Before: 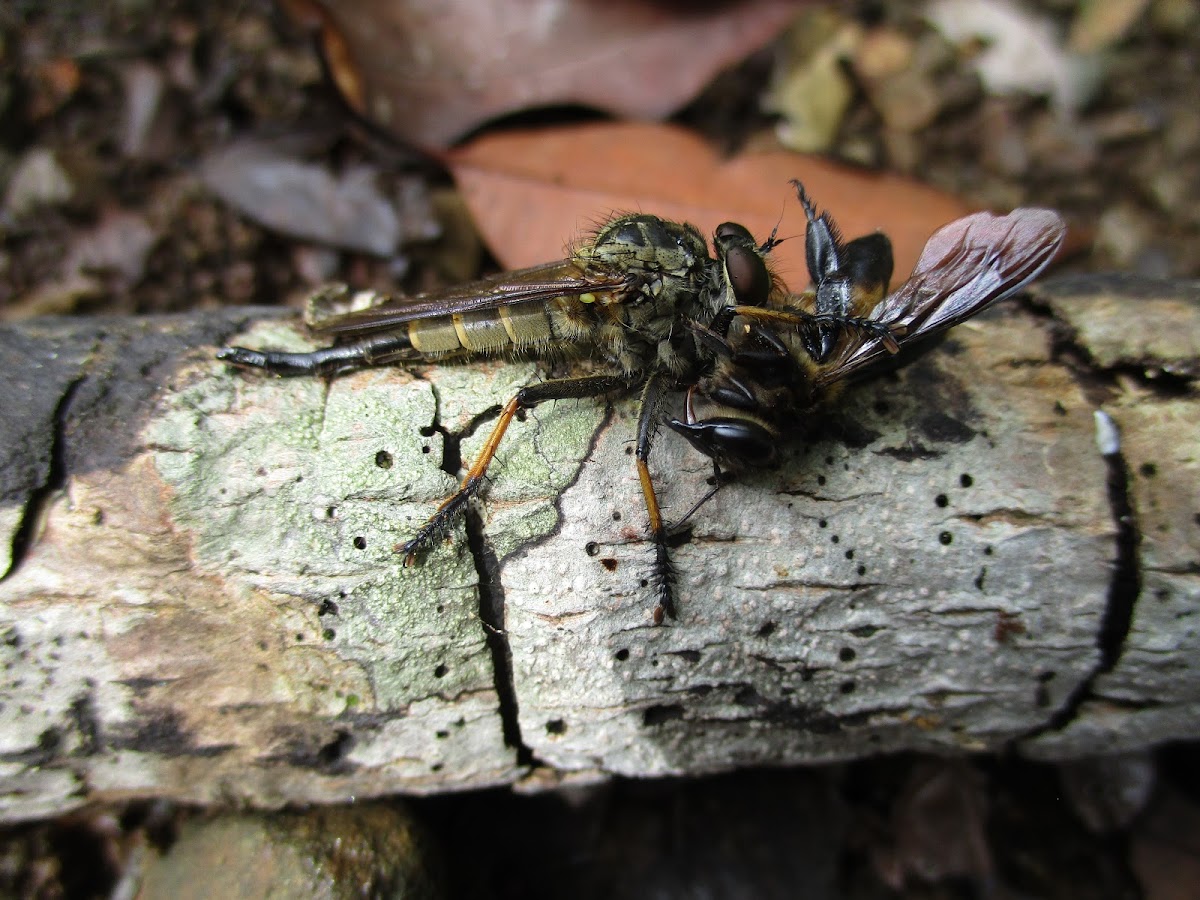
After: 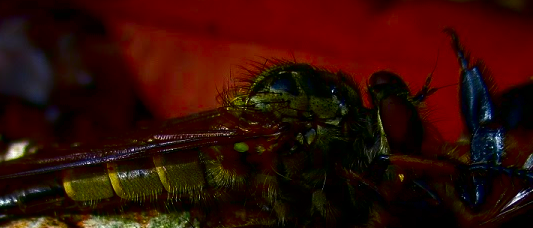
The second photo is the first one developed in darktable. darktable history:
crop: left 28.892%, top 16.826%, right 26.636%, bottom 57.732%
contrast brightness saturation: brightness -0.992, saturation 0.996
